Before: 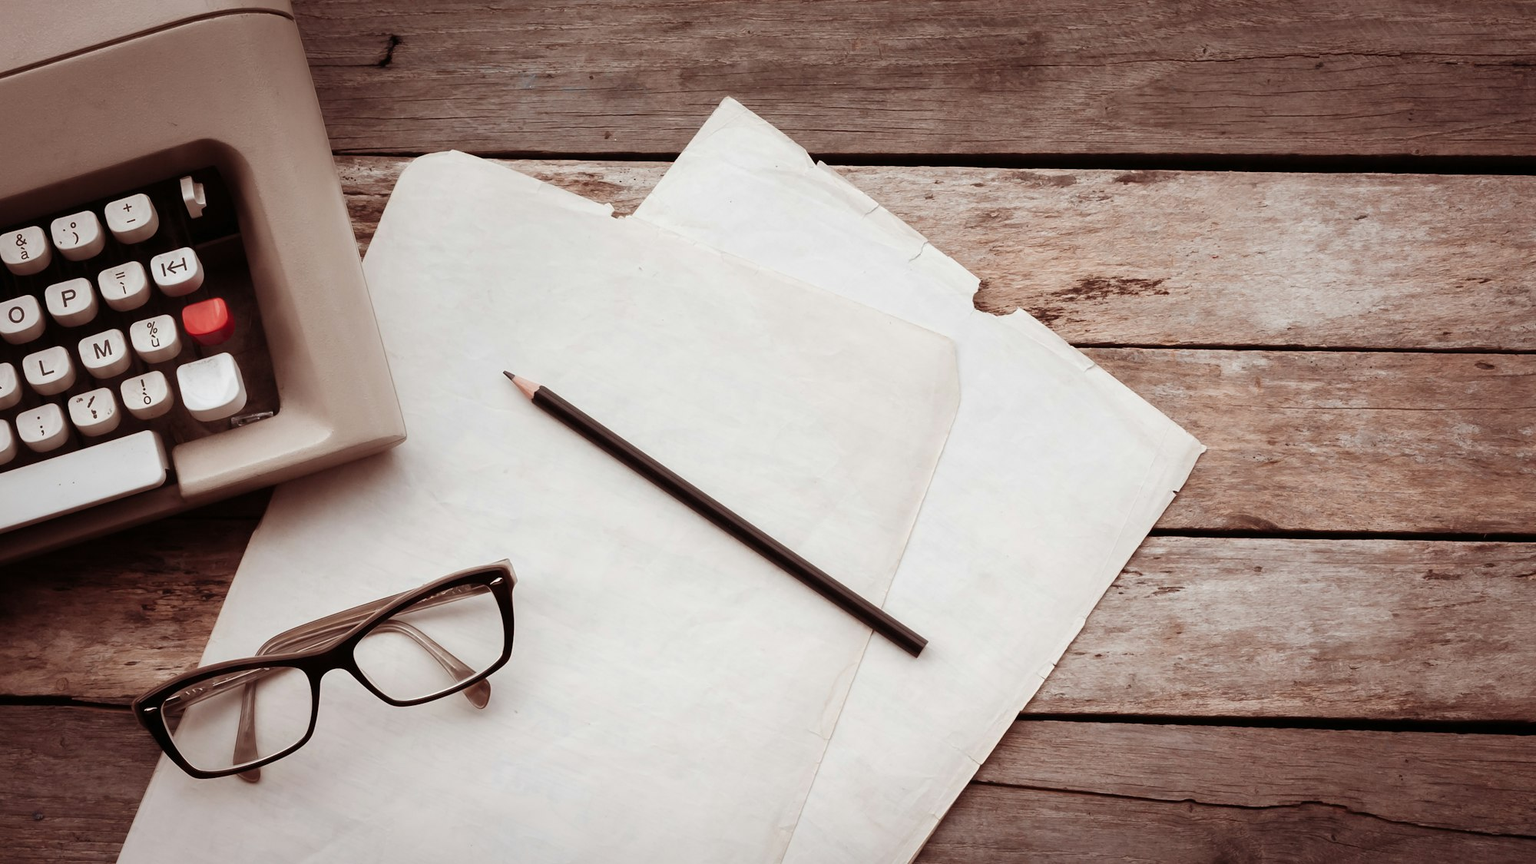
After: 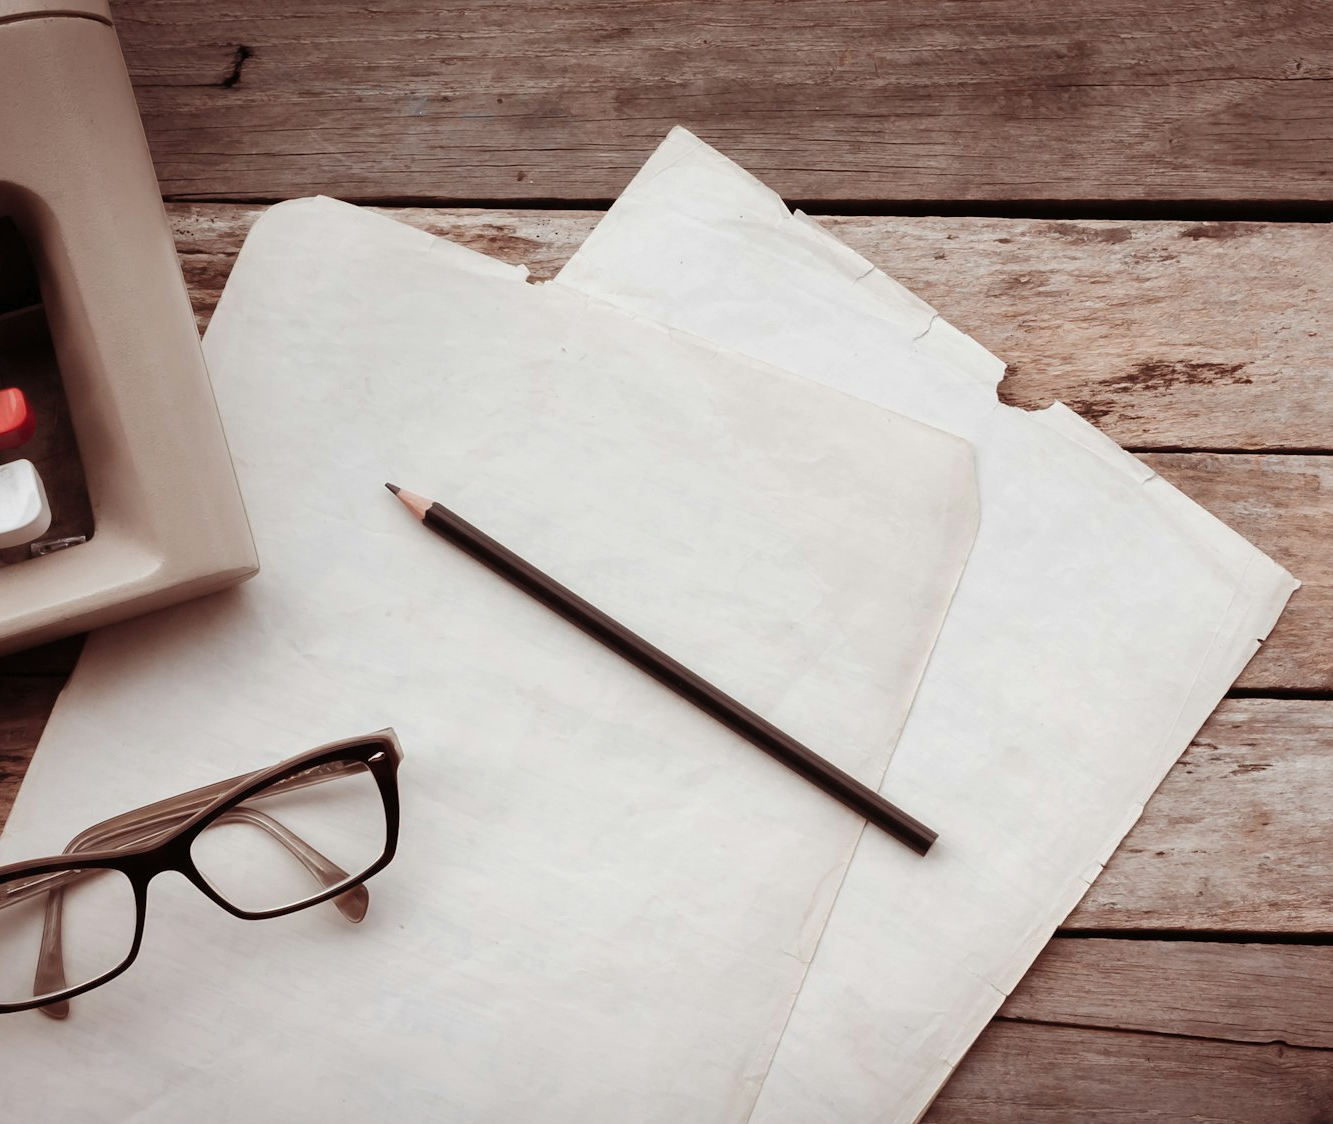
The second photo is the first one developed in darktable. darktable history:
crop and rotate: left 13.537%, right 19.796%
shadows and highlights: shadows 25, highlights -25
